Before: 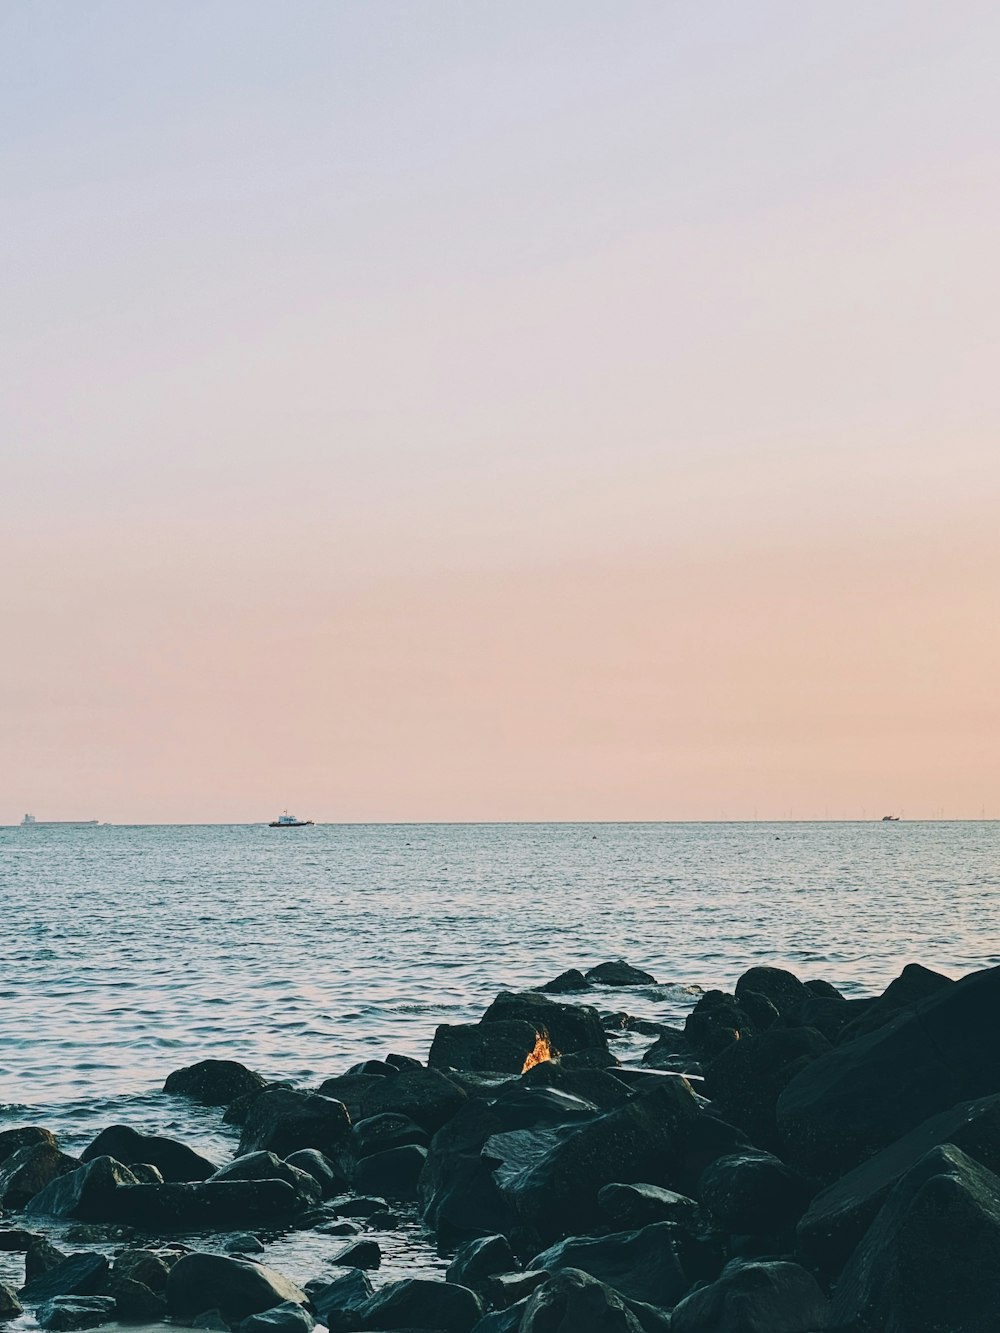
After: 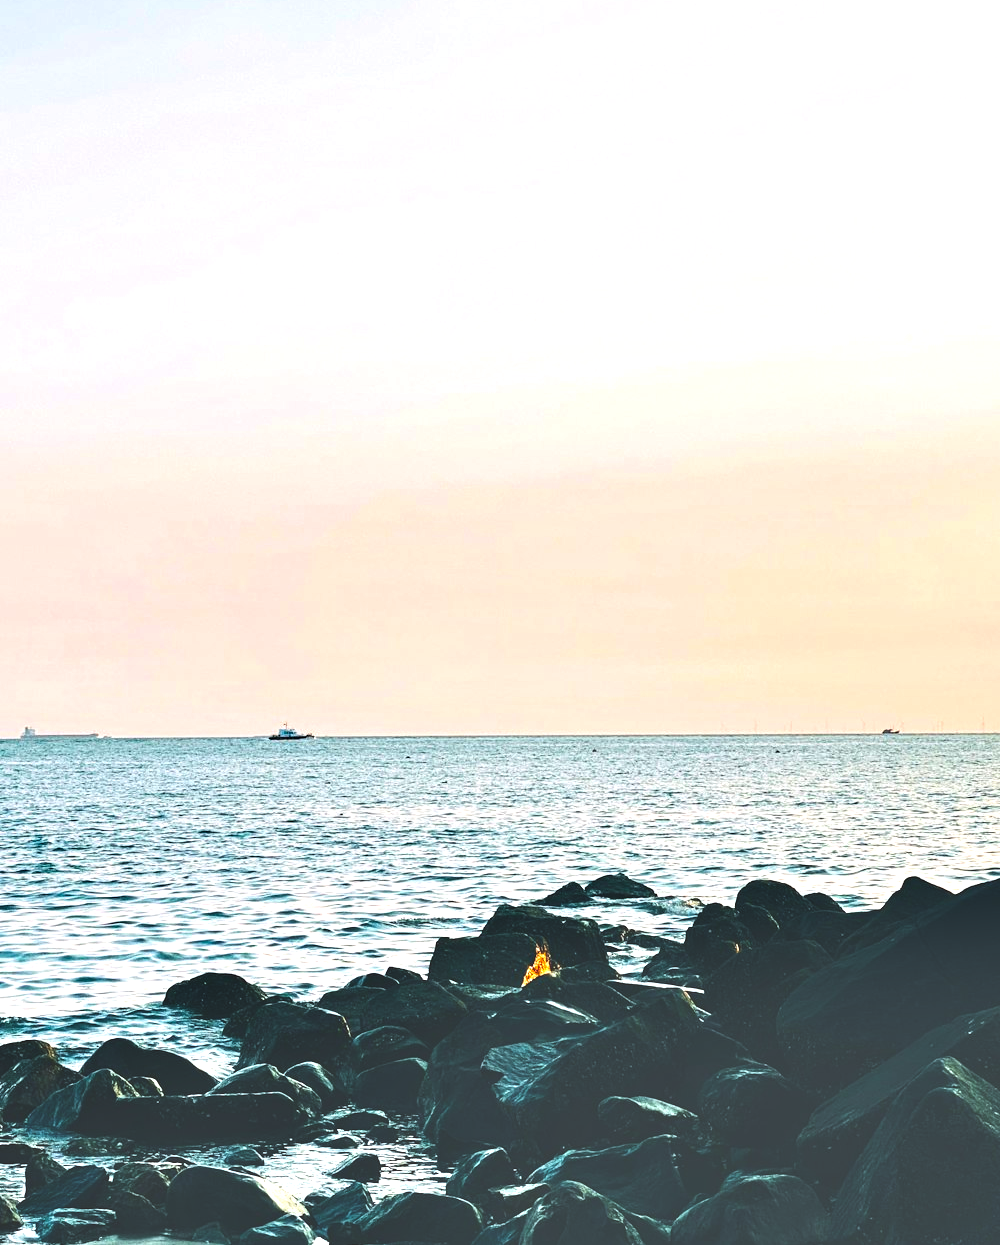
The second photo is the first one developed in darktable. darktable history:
exposure: black level correction -0.029, compensate highlight preservation false
color balance rgb: highlights gain › luminance 17.358%, perceptual saturation grading › global saturation 25.427%, perceptual brilliance grading › global brilliance 9.951%, perceptual brilliance grading › shadows 14.902%, global vibrance 20%
contrast equalizer: octaves 7, y [[0.6 ×6], [0.55 ×6], [0 ×6], [0 ×6], [0 ×6]]
crop and rotate: top 6.532%
